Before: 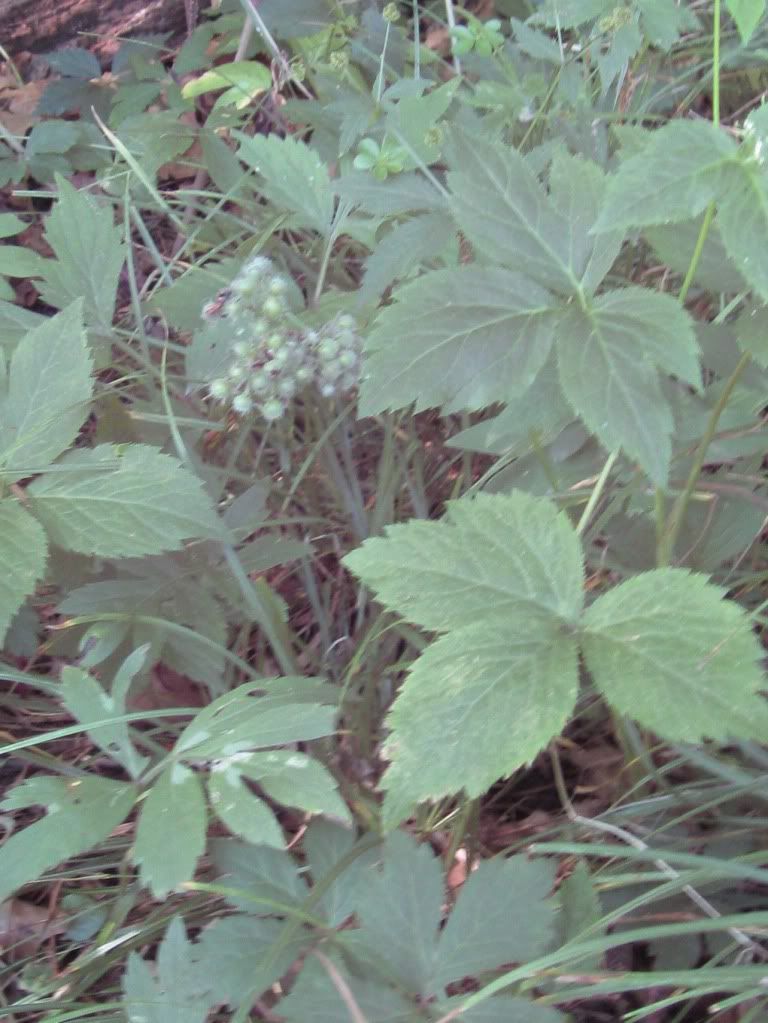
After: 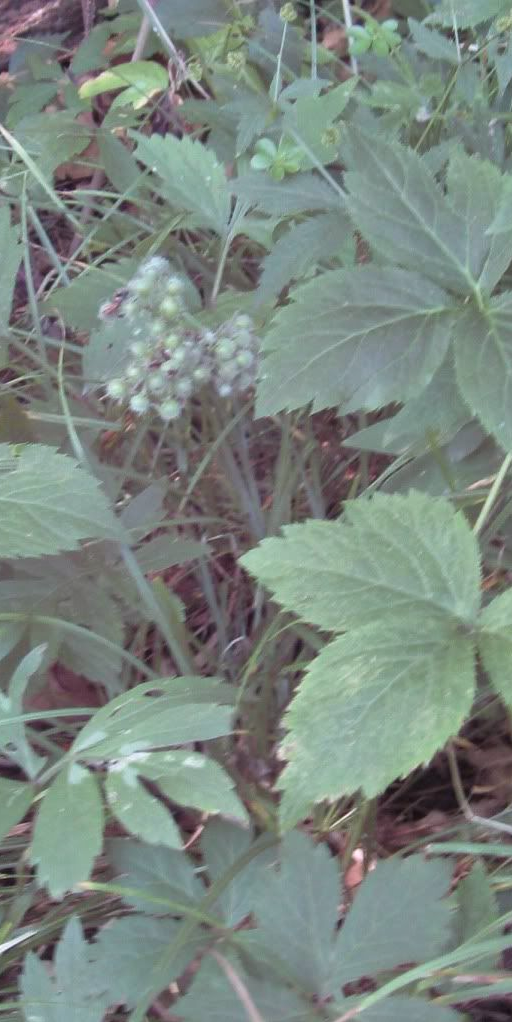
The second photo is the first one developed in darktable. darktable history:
crop and rotate: left 13.537%, right 19.796%
white balance: red 1.009, blue 1.027
shadows and highlights: shadows 20.91, highlights -82.73, soften with gaussian
